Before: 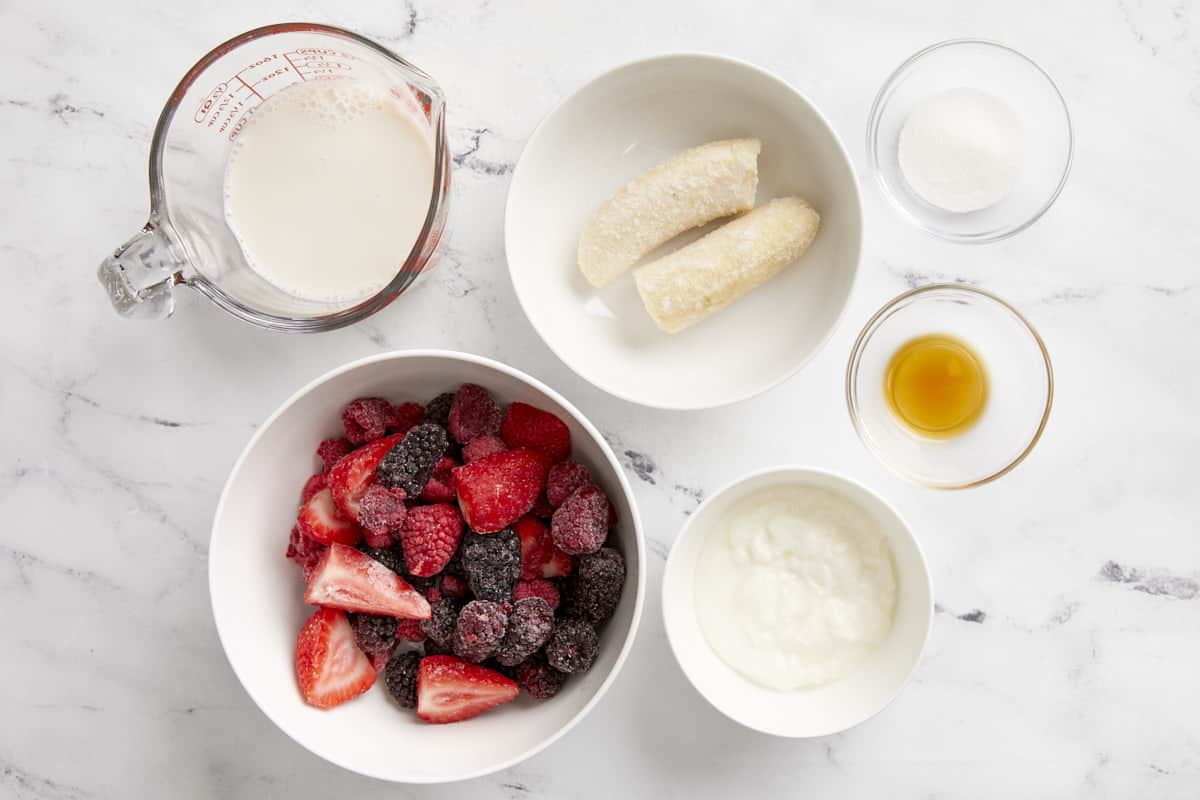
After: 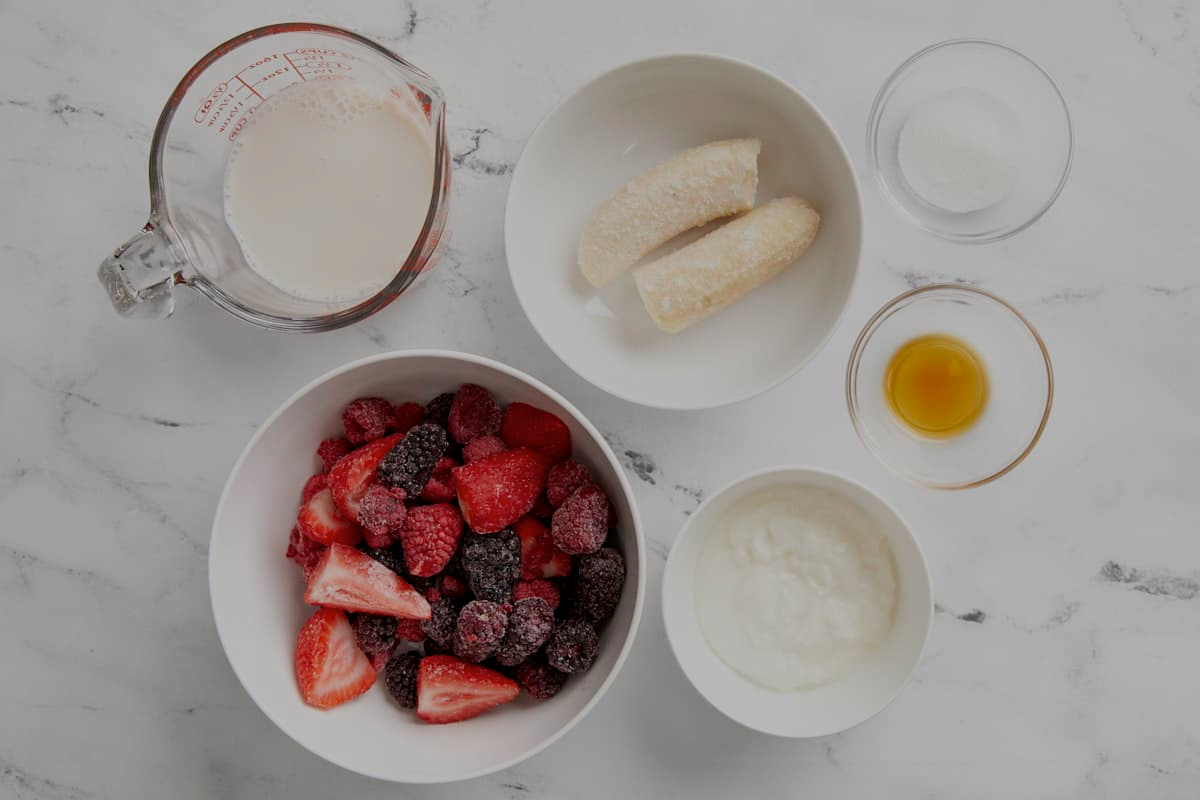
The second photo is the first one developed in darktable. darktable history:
contrast brightness saturation: saturation -0.05
exposure: exposure -1 EV, compensate highlight preservation false
